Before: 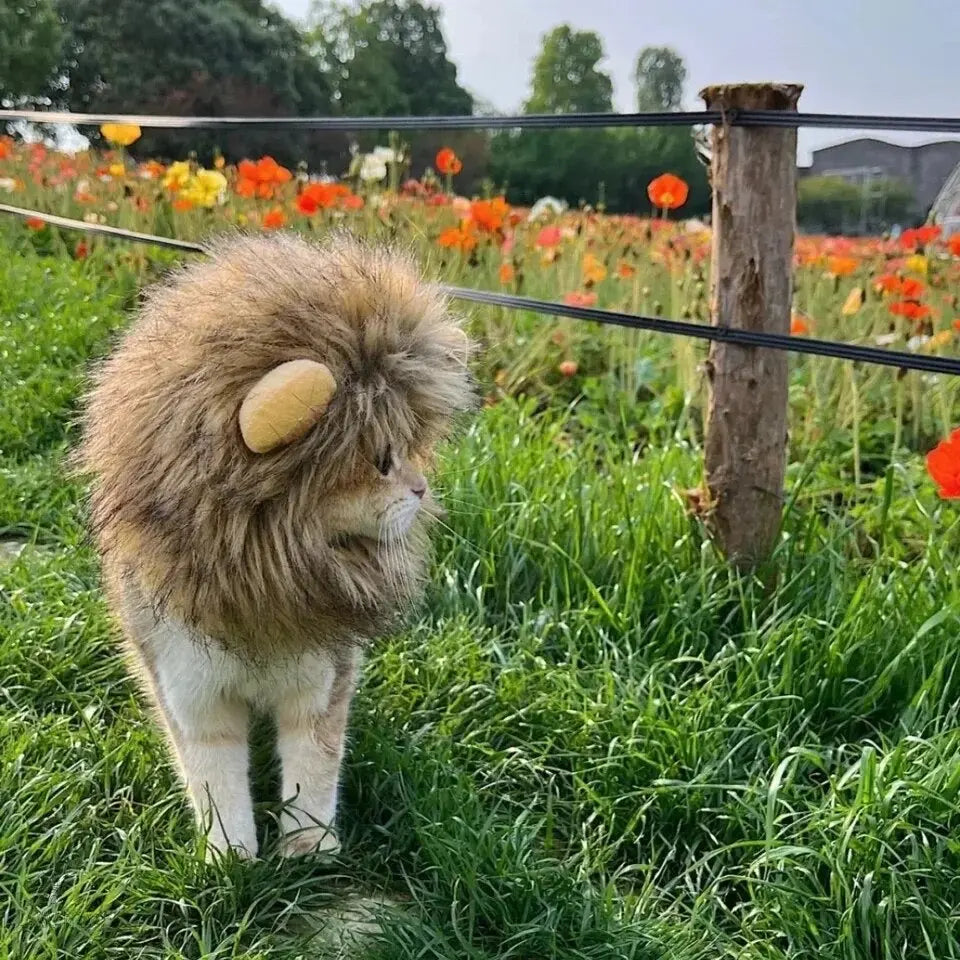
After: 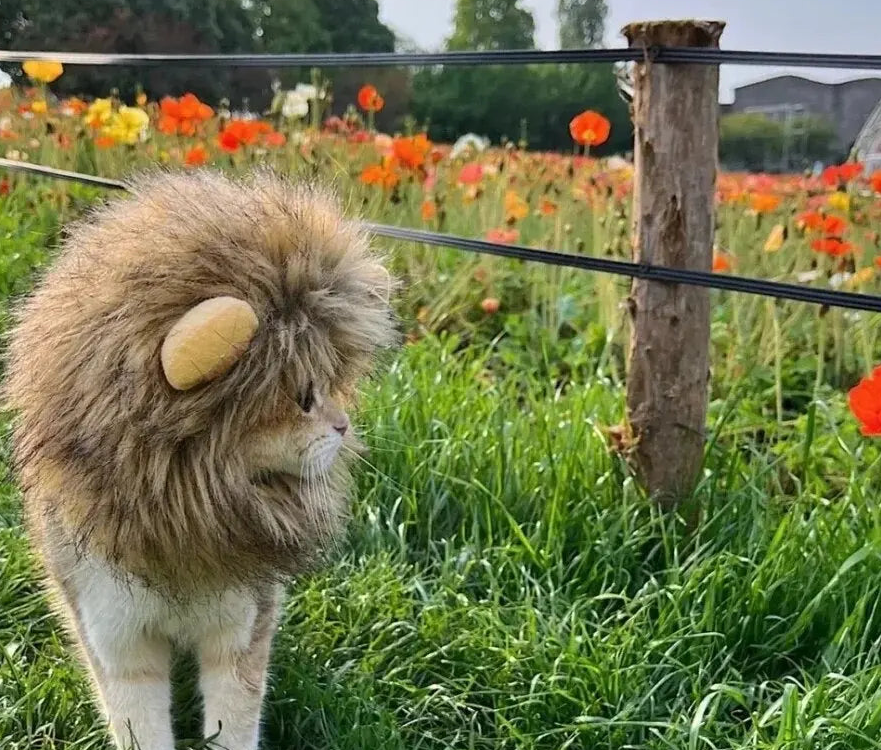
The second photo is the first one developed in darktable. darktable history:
crop: left 8.199%, top 6.586%, bottom 15.288%
